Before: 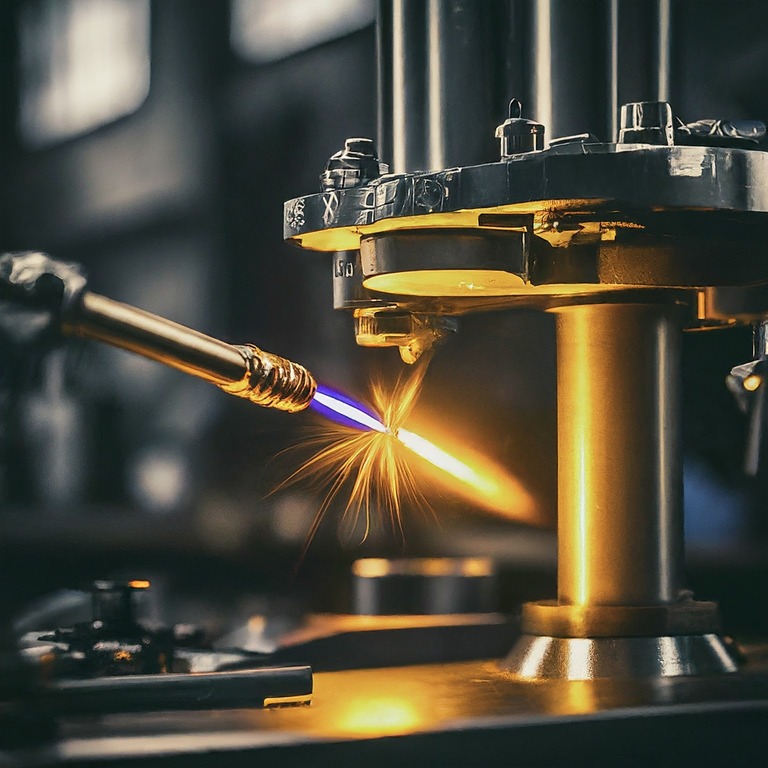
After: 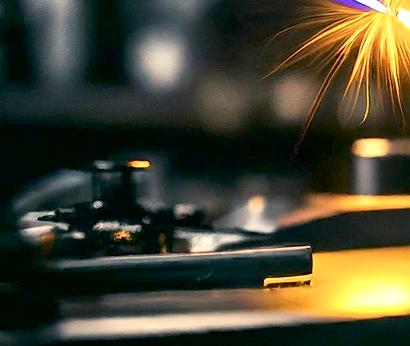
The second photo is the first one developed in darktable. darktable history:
exposure: black level correction 0.012, exposure 0.7 EV, compensate exposure bias true, compensate highlight preservation false
contrast brightness saturation: contrast 0.07
crop and rotate: top 54.778%, right 46.61%, bottom 0.159%
